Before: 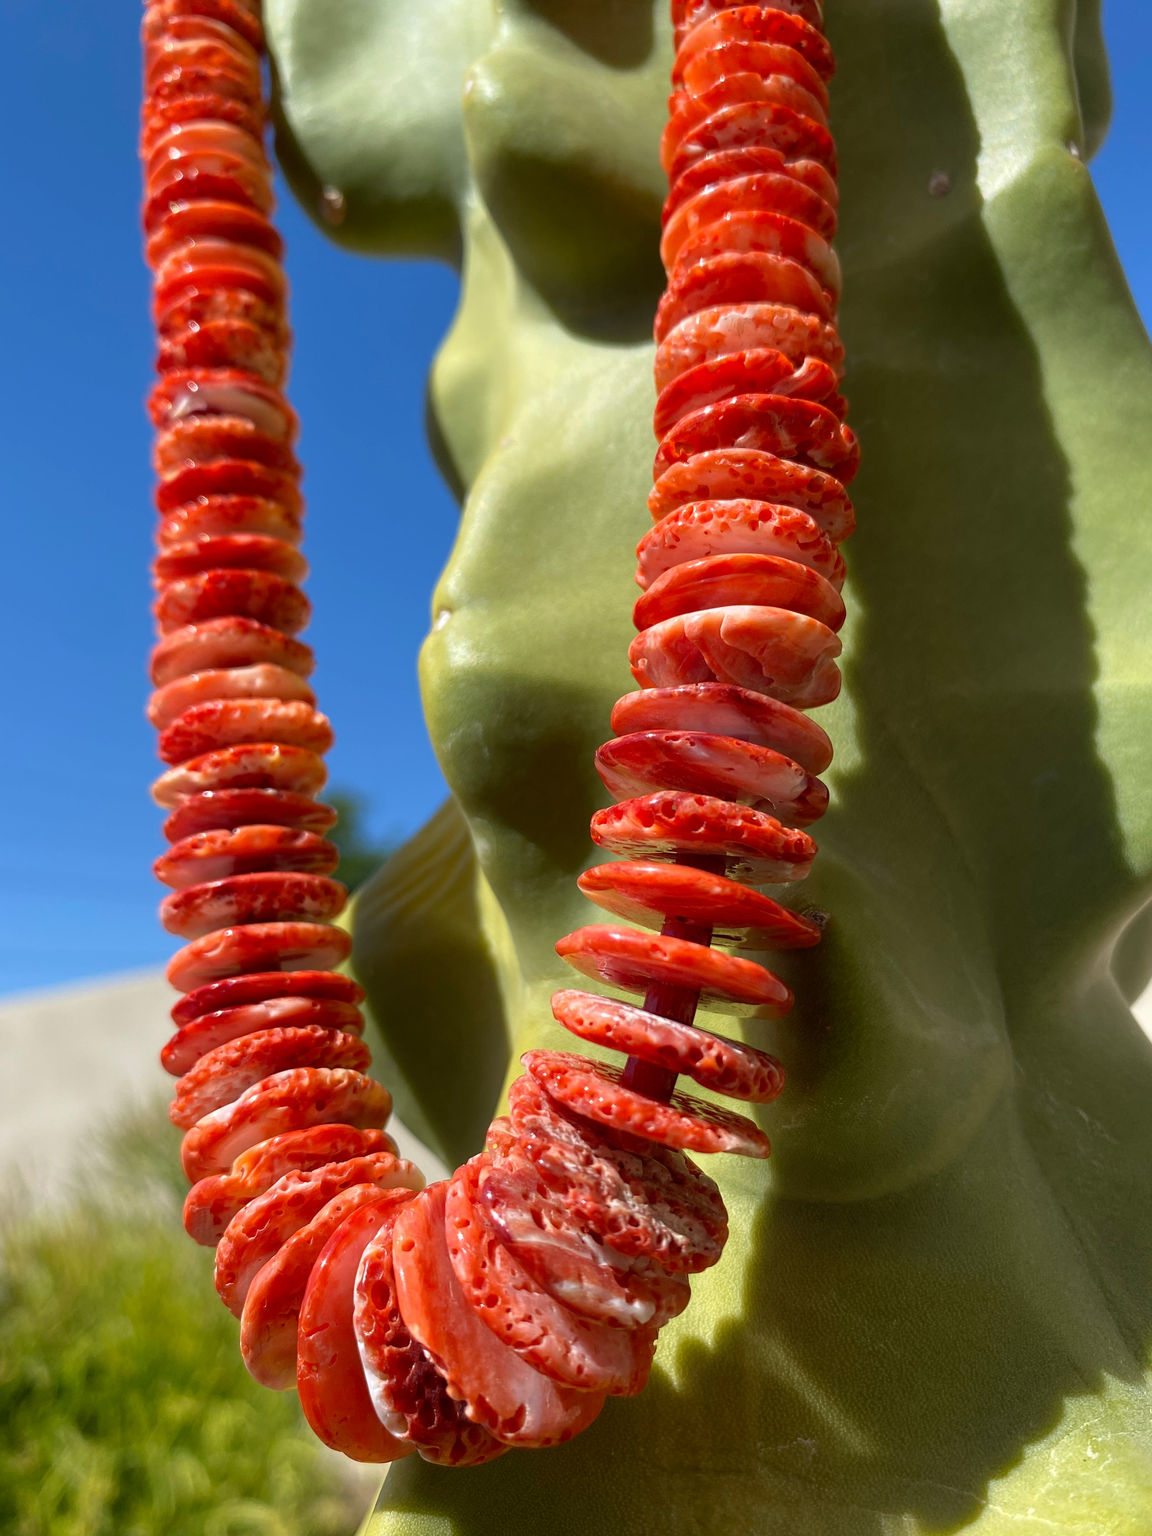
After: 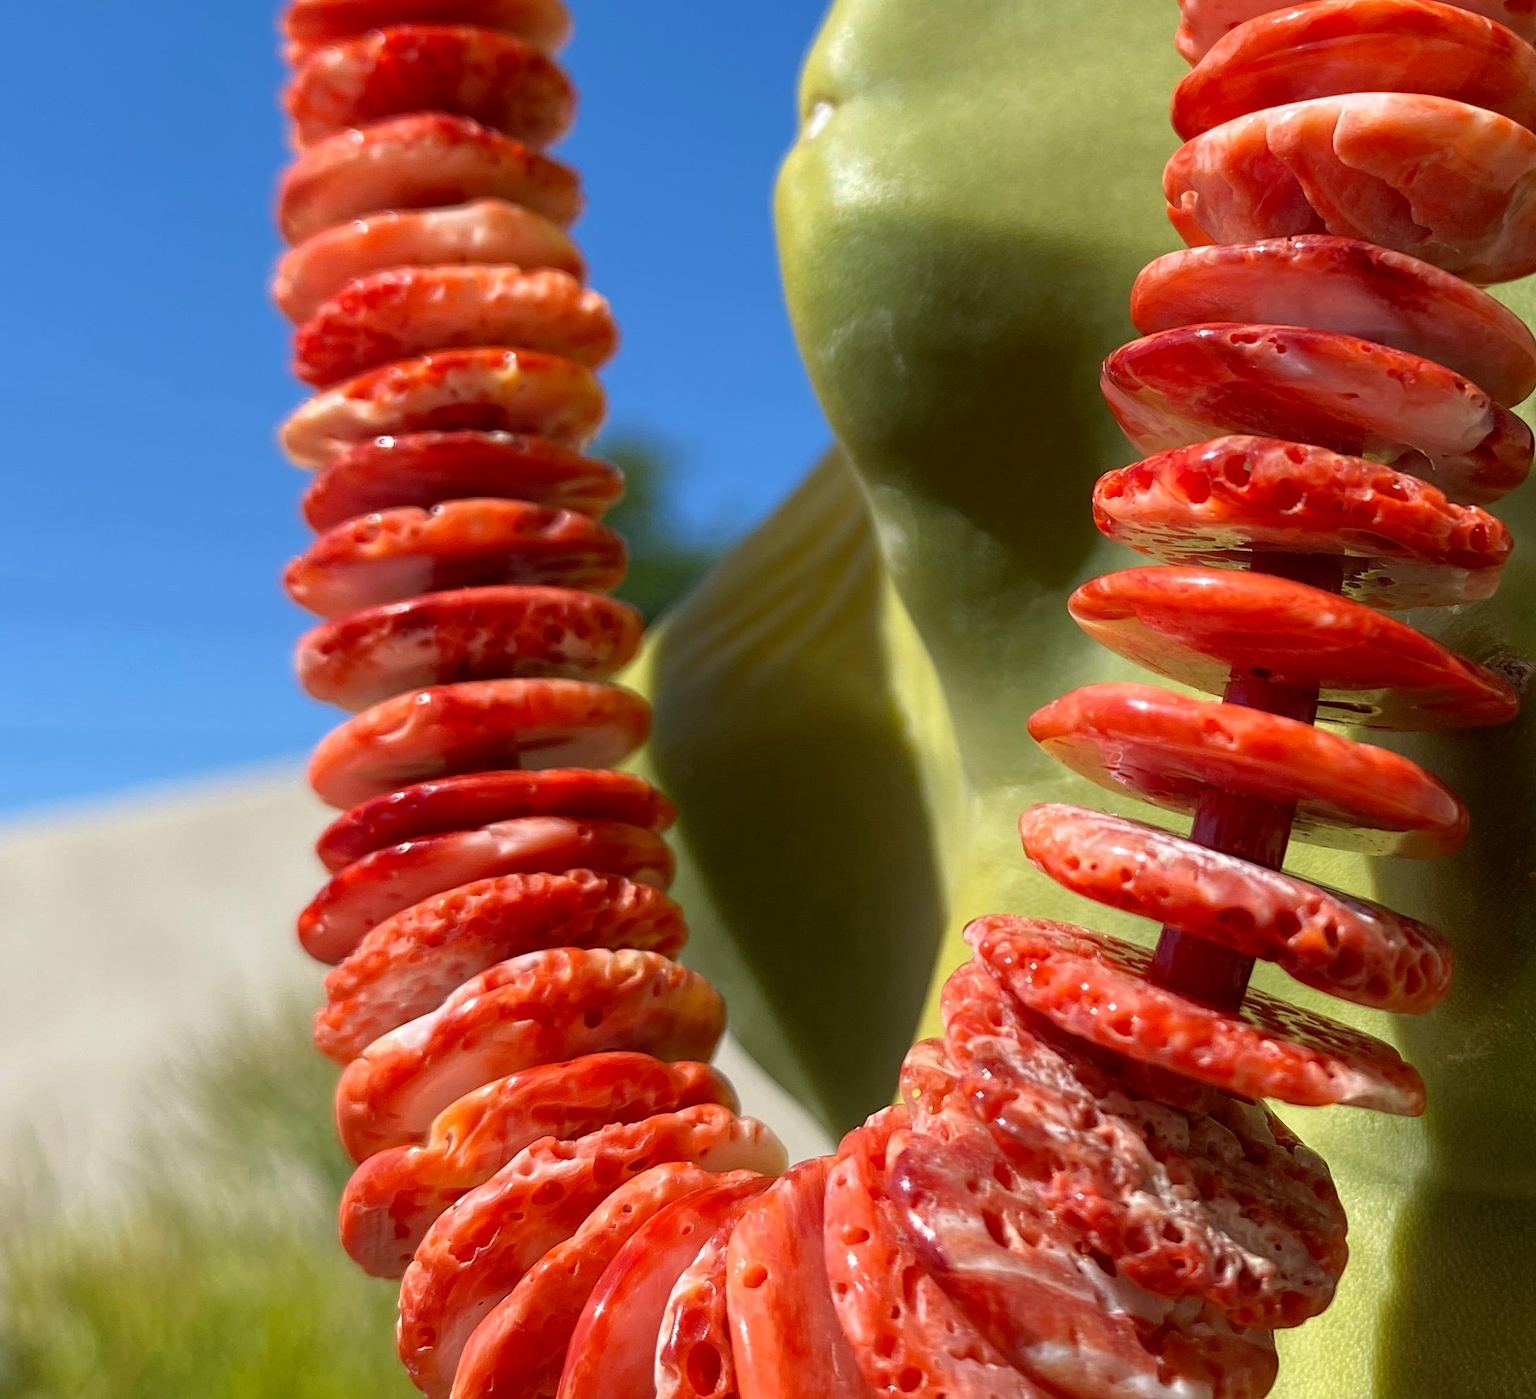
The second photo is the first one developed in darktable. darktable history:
crop: top 36.174%, right 27.937%, bottom 14.553%
